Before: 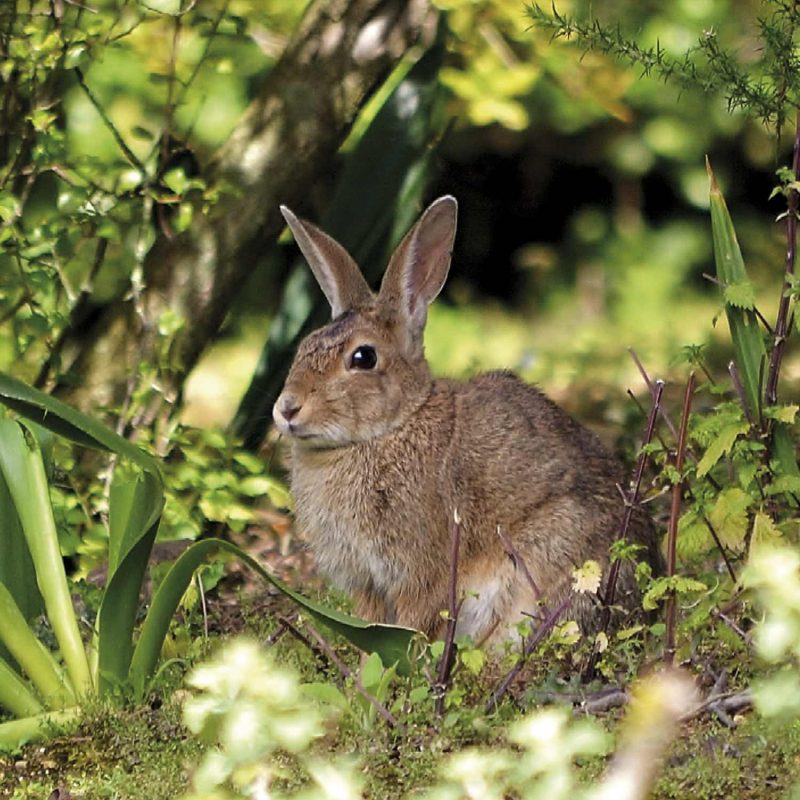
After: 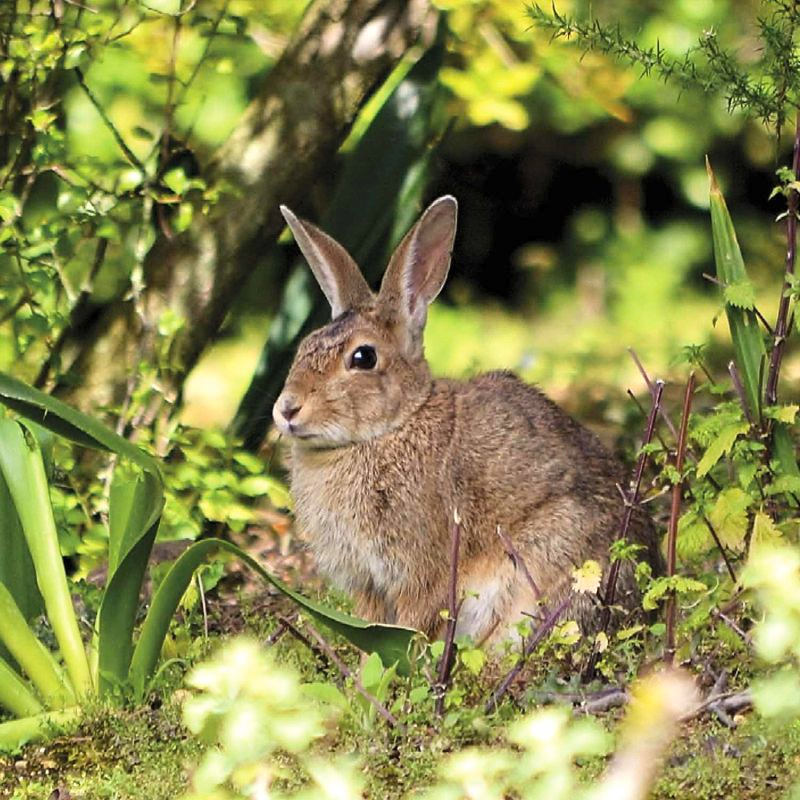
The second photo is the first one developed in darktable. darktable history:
contrast brightness saturation: contrast 0.2, brightness 0.16, saturation 0.22
rotate and perspective: crop left 0, crop top 0
